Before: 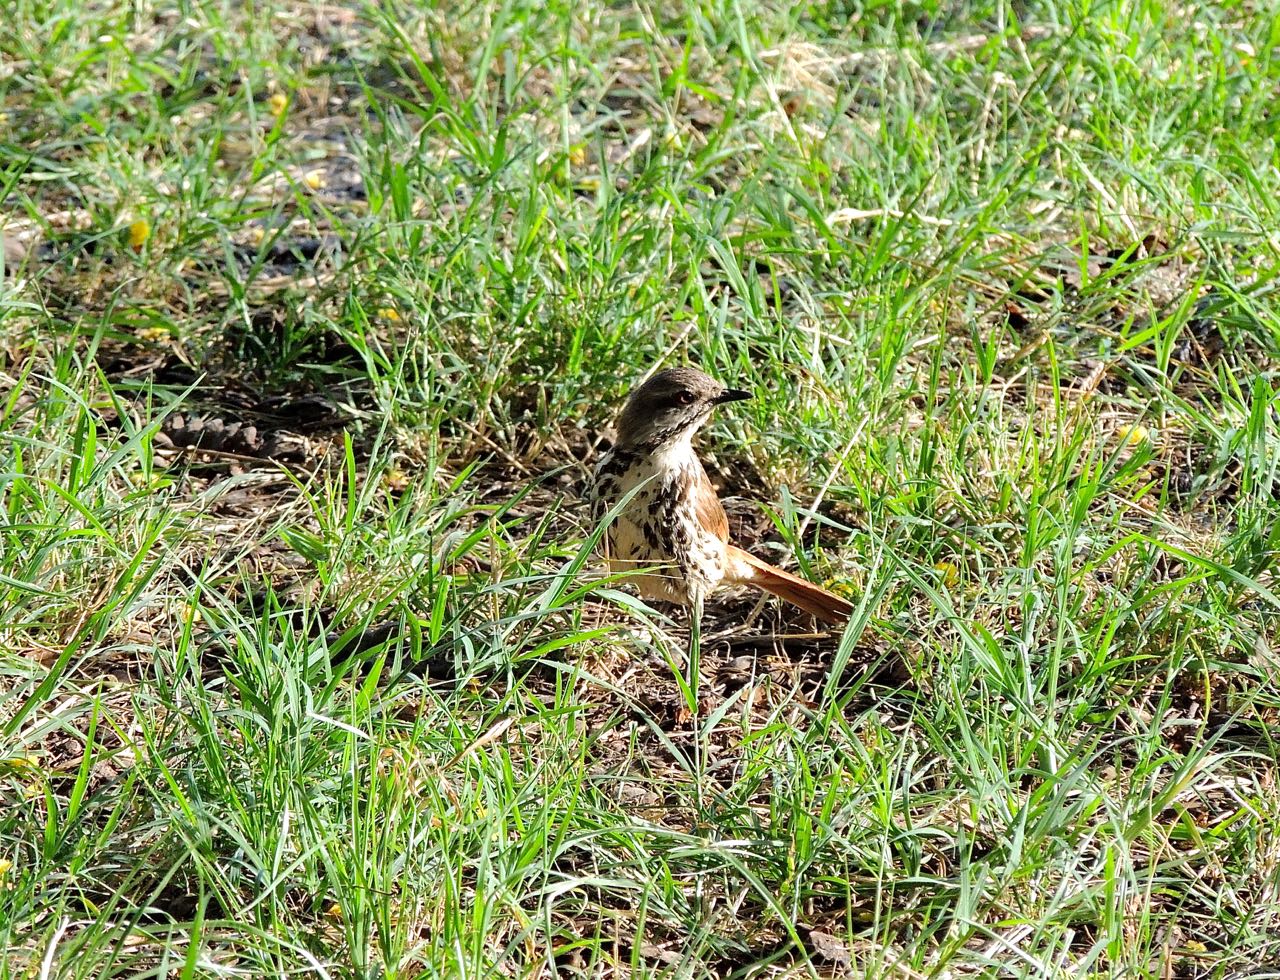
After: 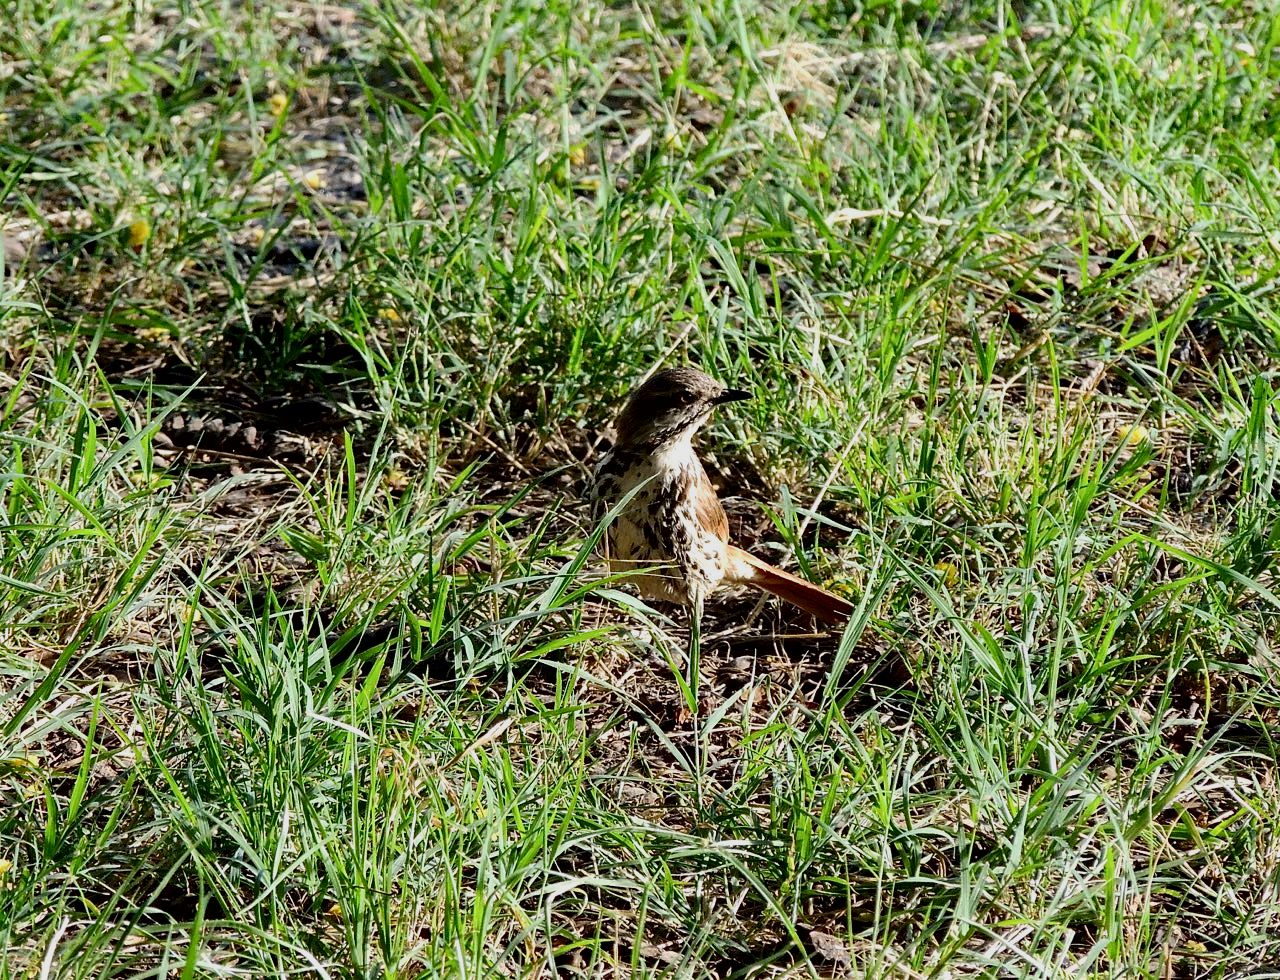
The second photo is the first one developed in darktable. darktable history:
contrast brightness saturation: contrast 0.273
exposure: black level correction 0.009, exposure -0.622 EV, compensate exposure bias true, compensate highlight preservation false
